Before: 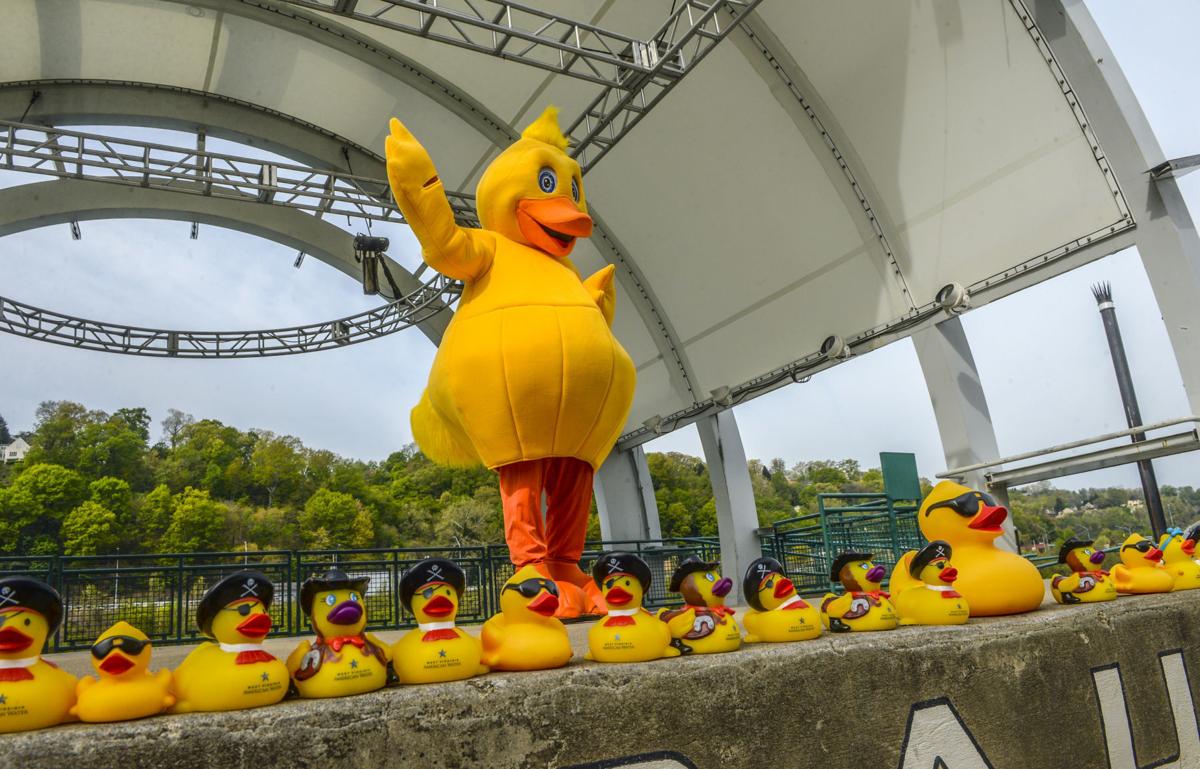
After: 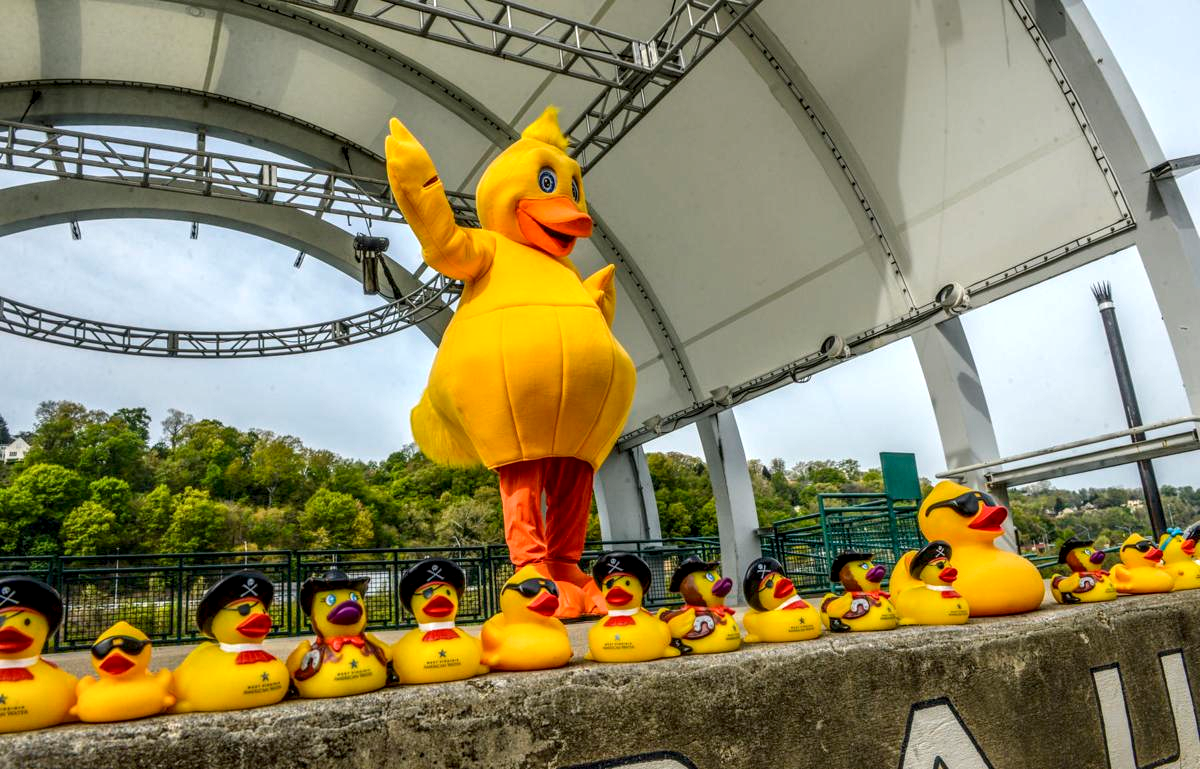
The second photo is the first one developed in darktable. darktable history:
white balance: emerald 1
local contrast: detail 150%
